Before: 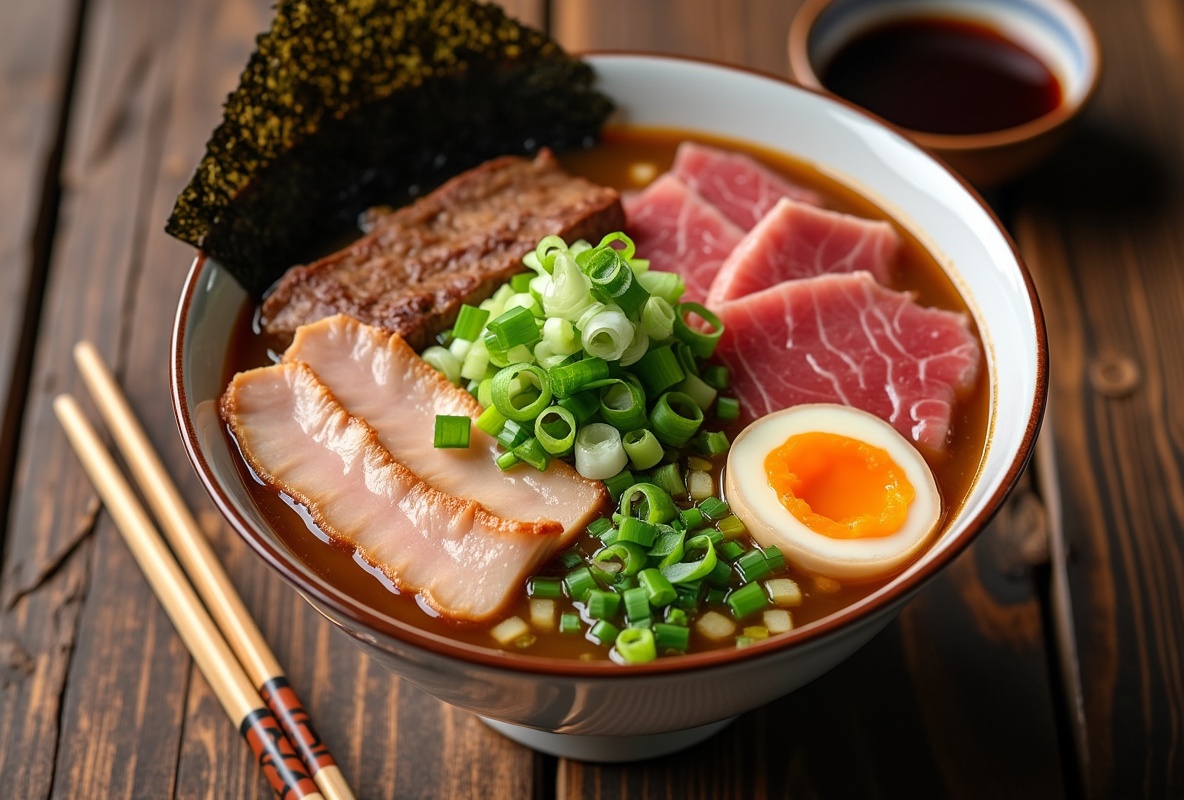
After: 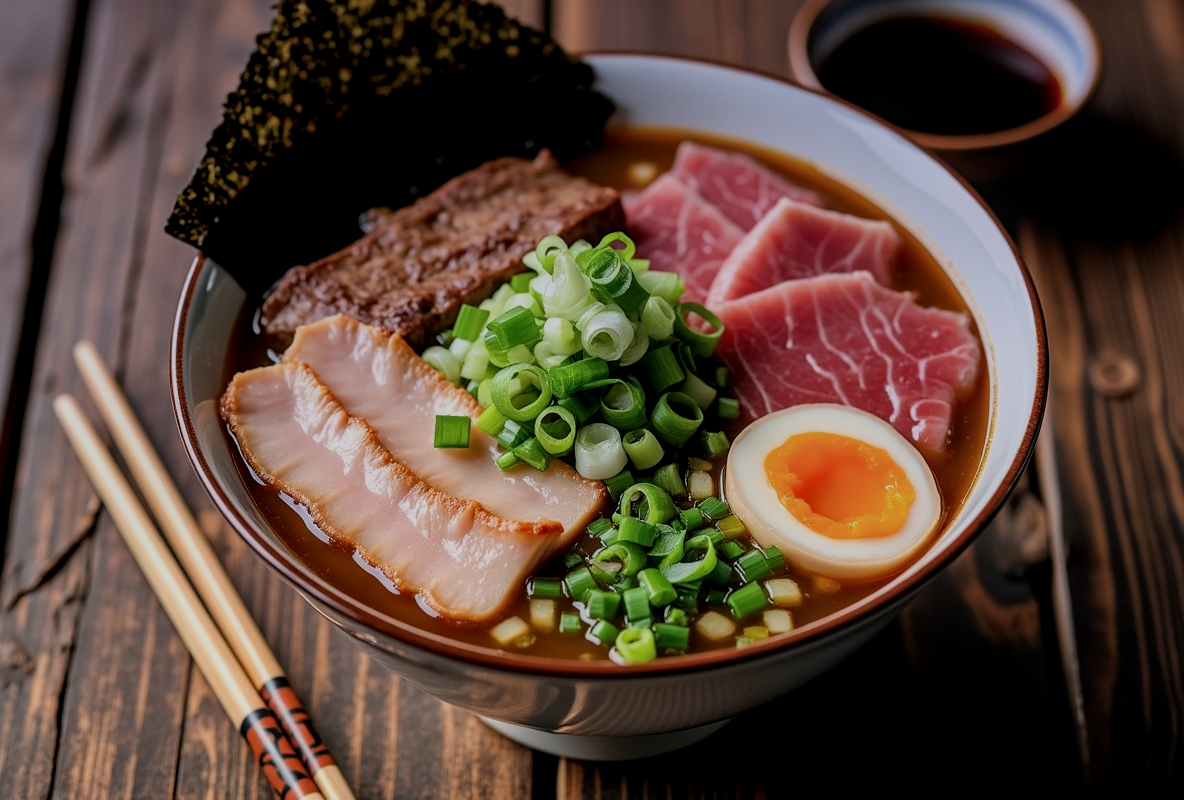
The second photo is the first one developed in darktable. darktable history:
filmic rgb: black relative exposure -7.65 EV, white relative exposure 4.56 EV, hardness 3.61
local contrast: on, module defaults
graduated density: hue 238.83°, saturation 50%
